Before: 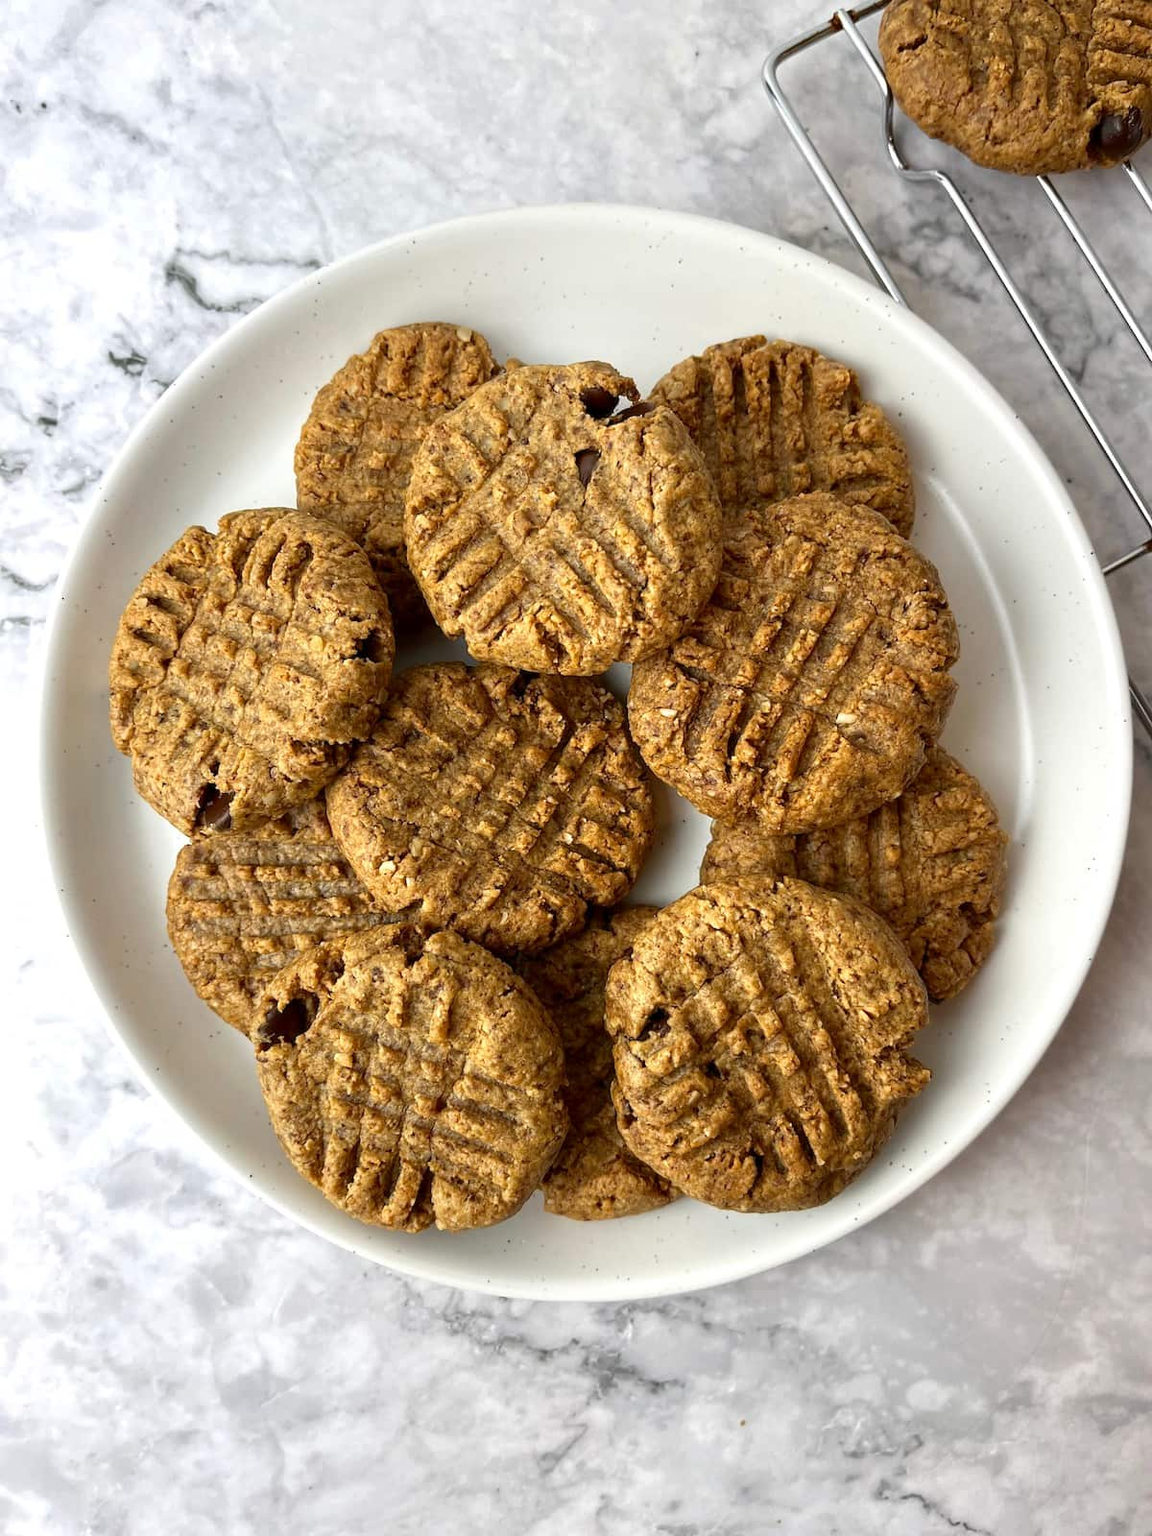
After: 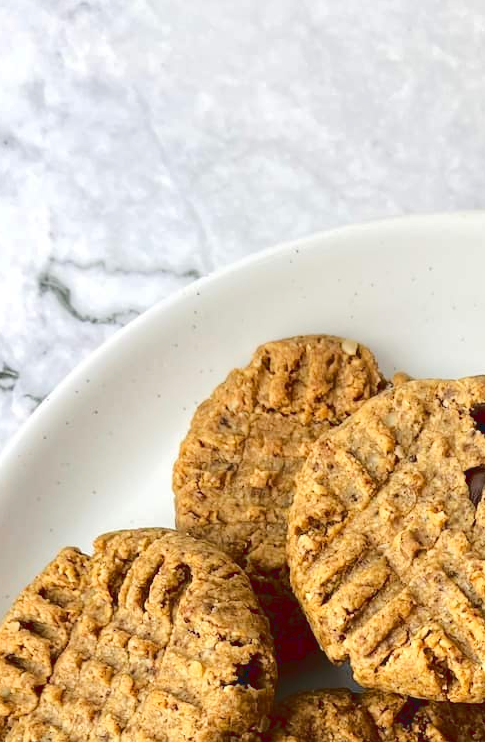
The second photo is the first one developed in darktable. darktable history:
crop and rotate: left 11.202%, top 0.103%, right 48.367%, bottom 53.512%
tone curve: curves: ch0 [(0, 0) (0.003, 0.09) (0.011, 0.095) (0.025, 0.097) (0.044, 0.108) (0.069, 0.117) (0.1, 0.129) (0.136, 0.151) (0.177, 0.185) (0.224, 0.229) (0.277, 0.299) (0.335, 0.379) (0.399, 0.469) (0.468, 0.55) (0.543, 0.629) (0.623, 0.702) (0.709, 0.775) (0.801, 0.85) (0.898, 0.91) (1, 1)], color space Lab, linked channels, preserve colors none
